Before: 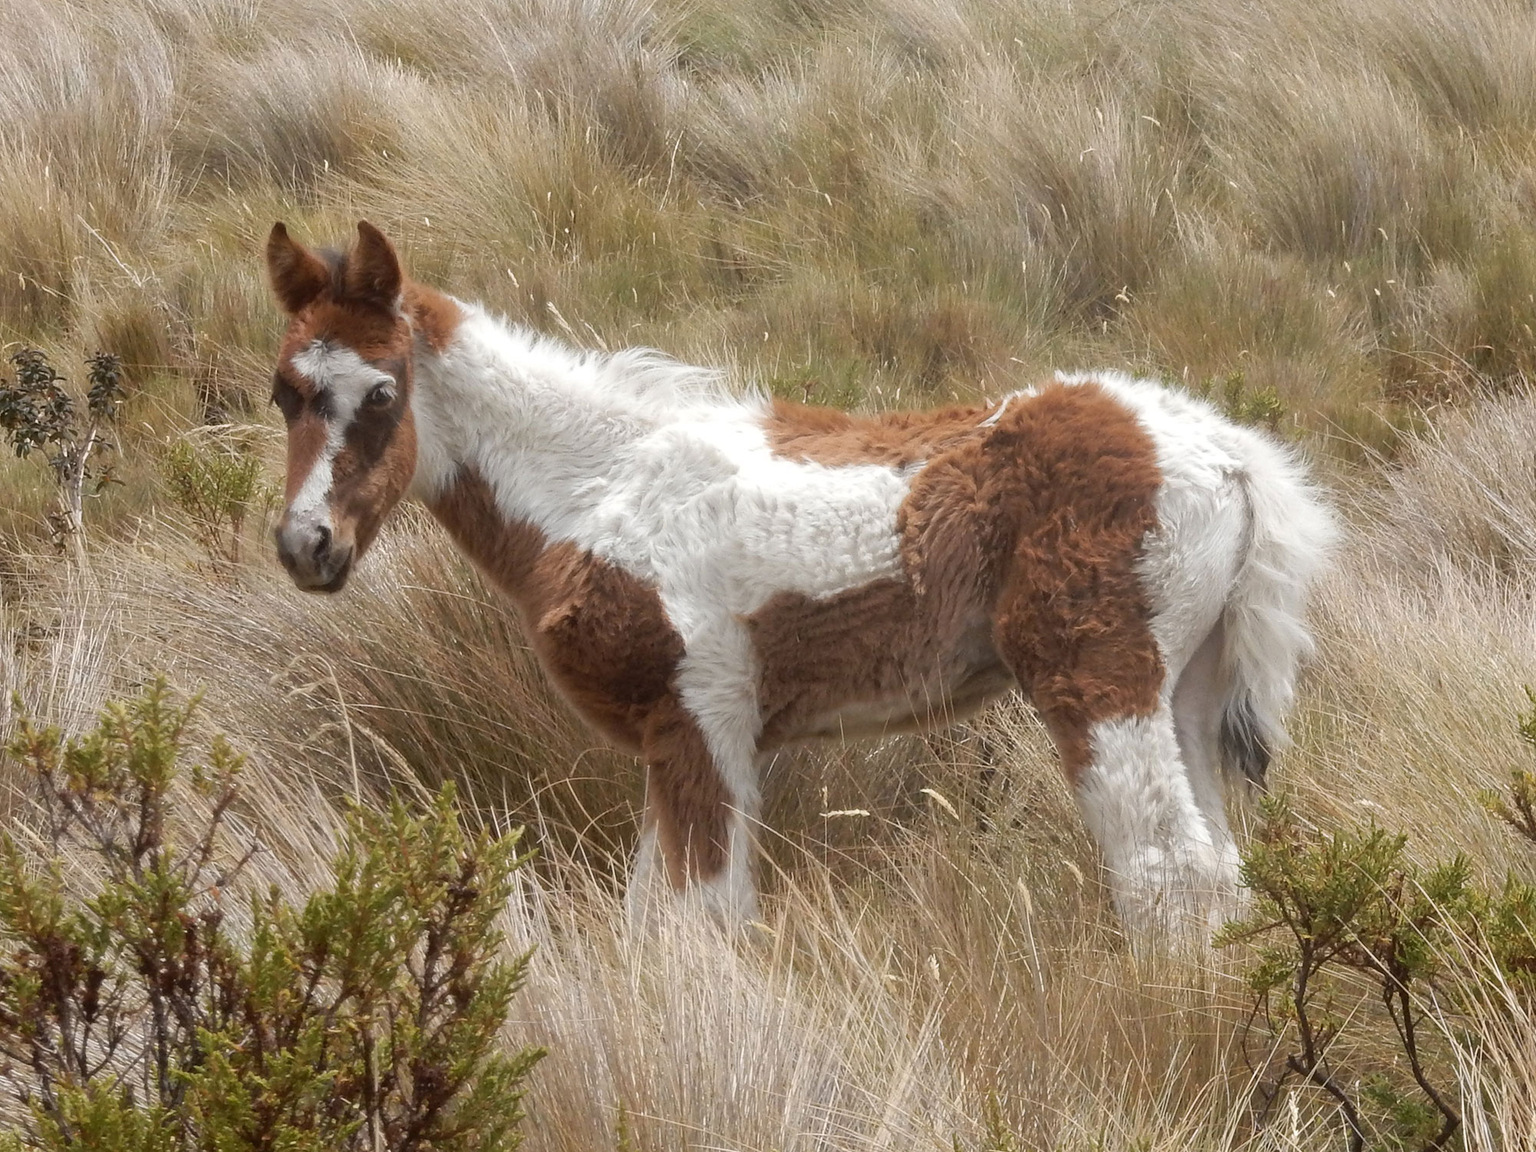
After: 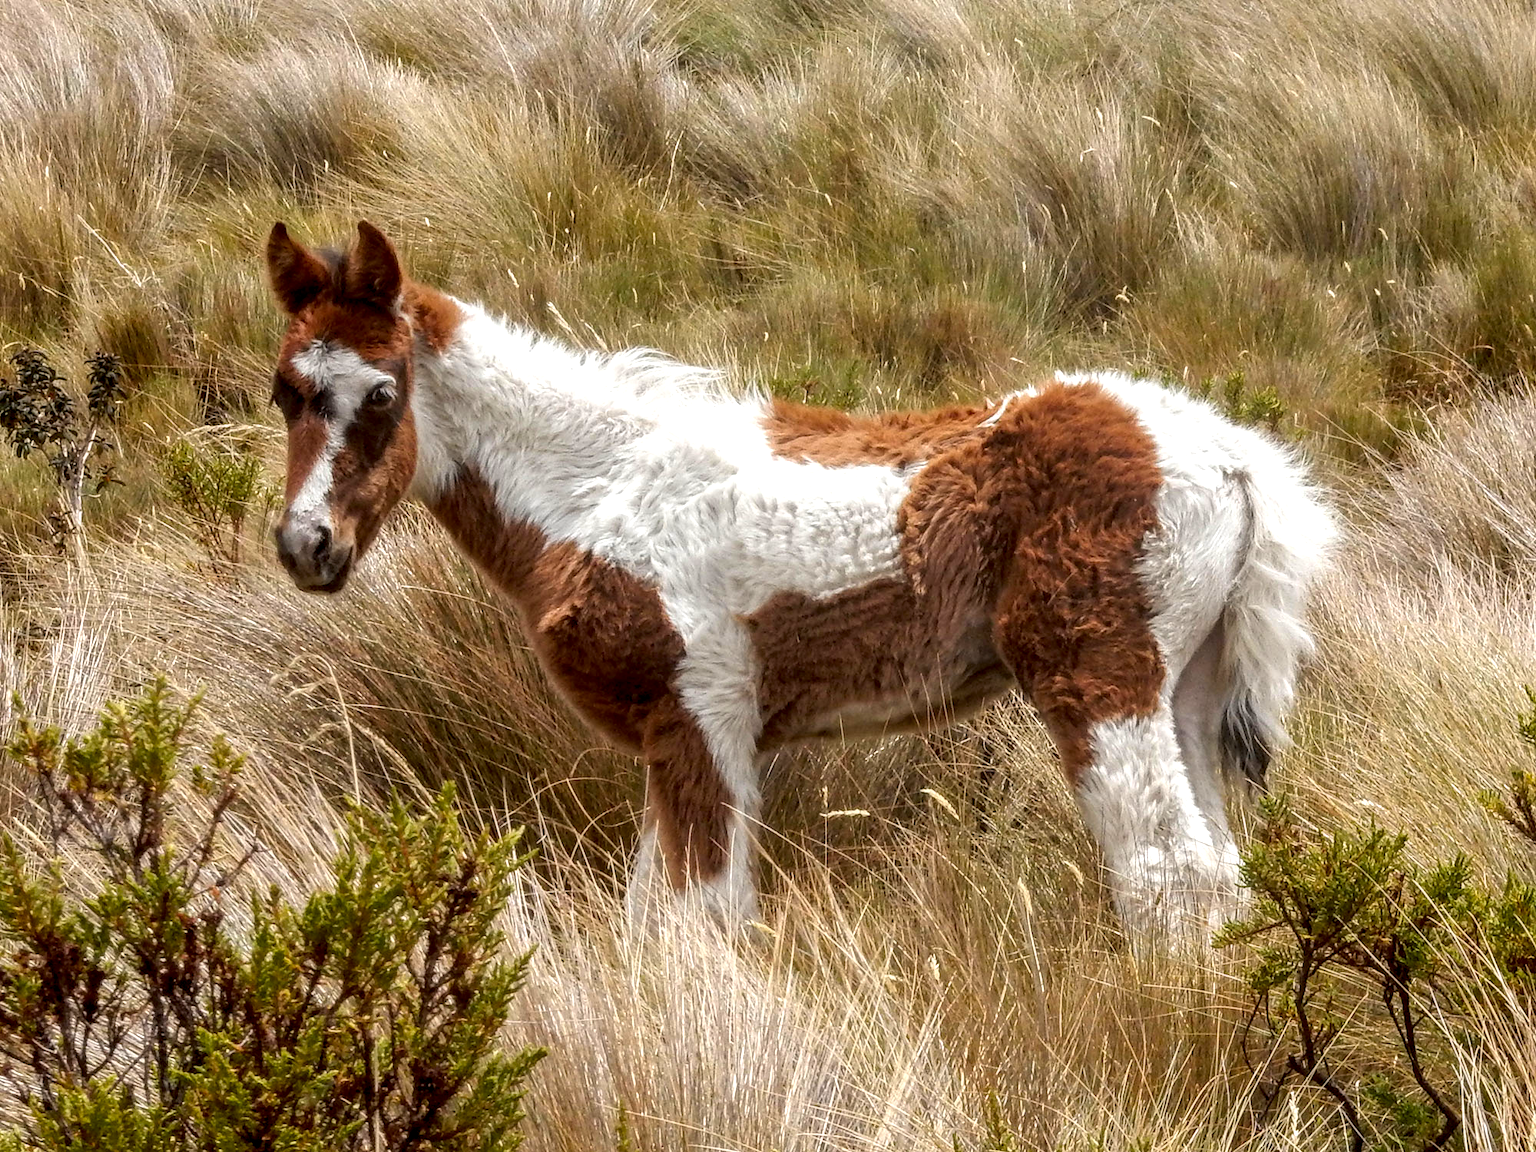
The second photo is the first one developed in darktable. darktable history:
contrast brightness saturation: saturation 0.511
local contrast: highlights 5%, shadows 1%, detail 182%
